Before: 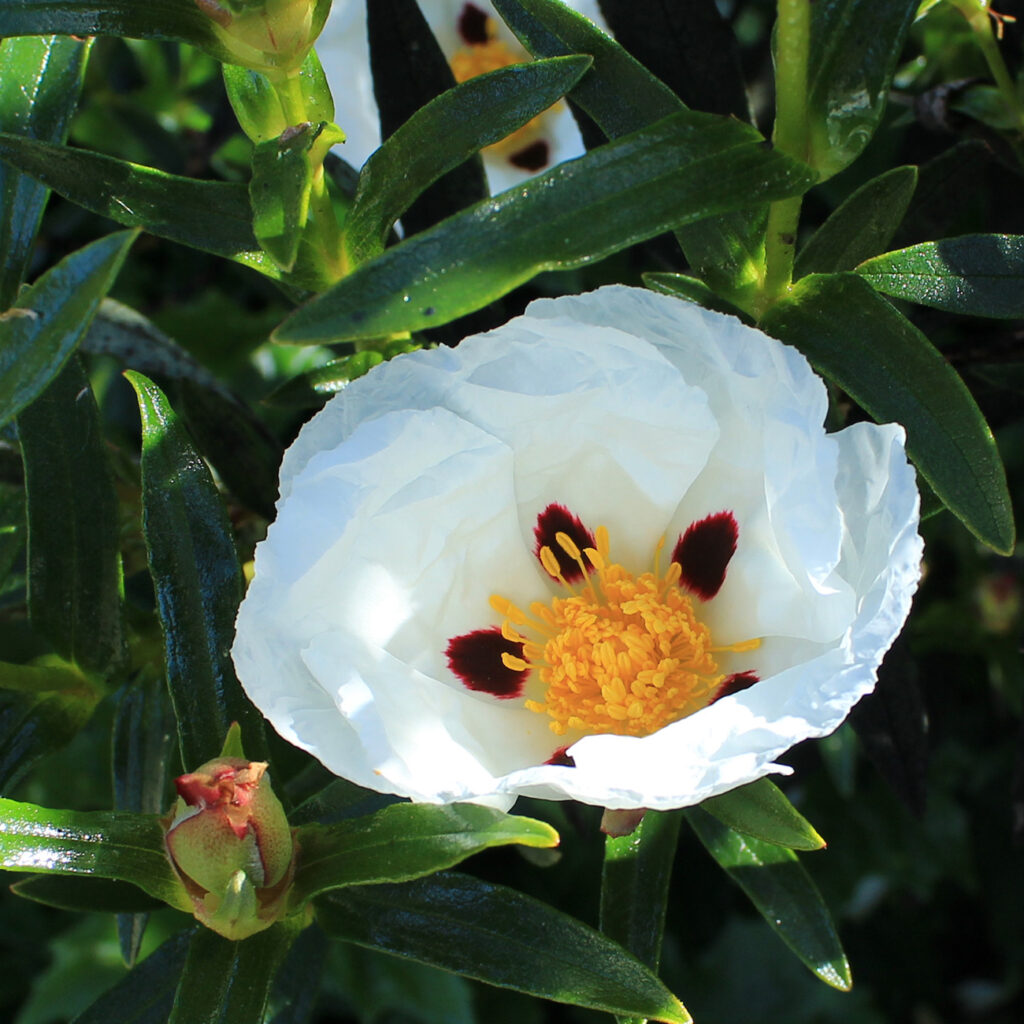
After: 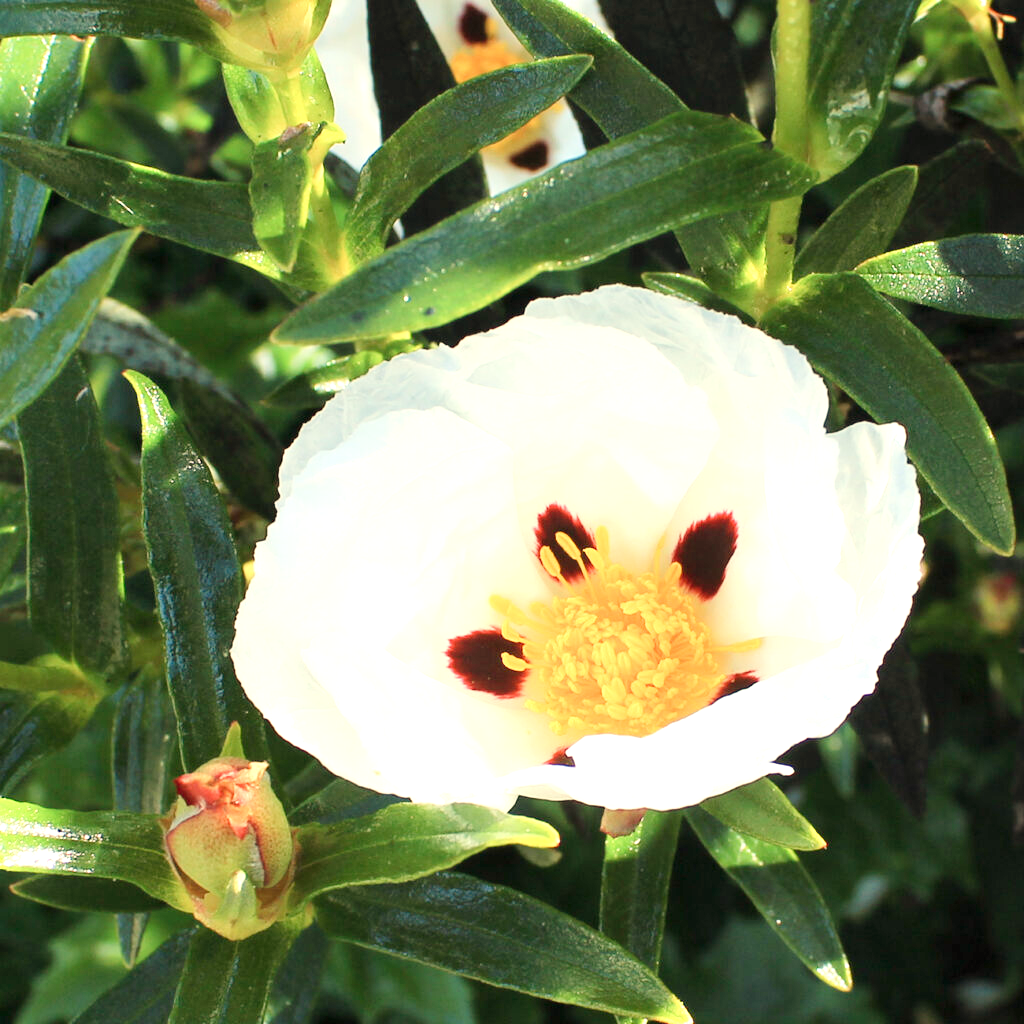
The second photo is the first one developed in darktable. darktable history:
white balance: red 1.123, blue 0.83
exposure: black level correction 0, exposure 0.953 EV, compensate exposure bias true, compensate highlight preservation false
tone curve: curves: ch0 [(0, 0) (0.003, 0.004) (0.011, 0.015) (0.025, 0.033) (0.044, 0.059) (0.069, 0.093) (0.1, 0.133) (0.136, 0.182) (0.177, 0.237) (0.224, 0.3) (0.277, 0.369) (0.335, 0.437) (0.399, 0.511) (0.468, 0.584) (0.543, 0.656) (0.623, 0.729) (0.709, 0.8) (0.801, 0.872) (0.898, 0.935) (1, 1)], preserve colors none
